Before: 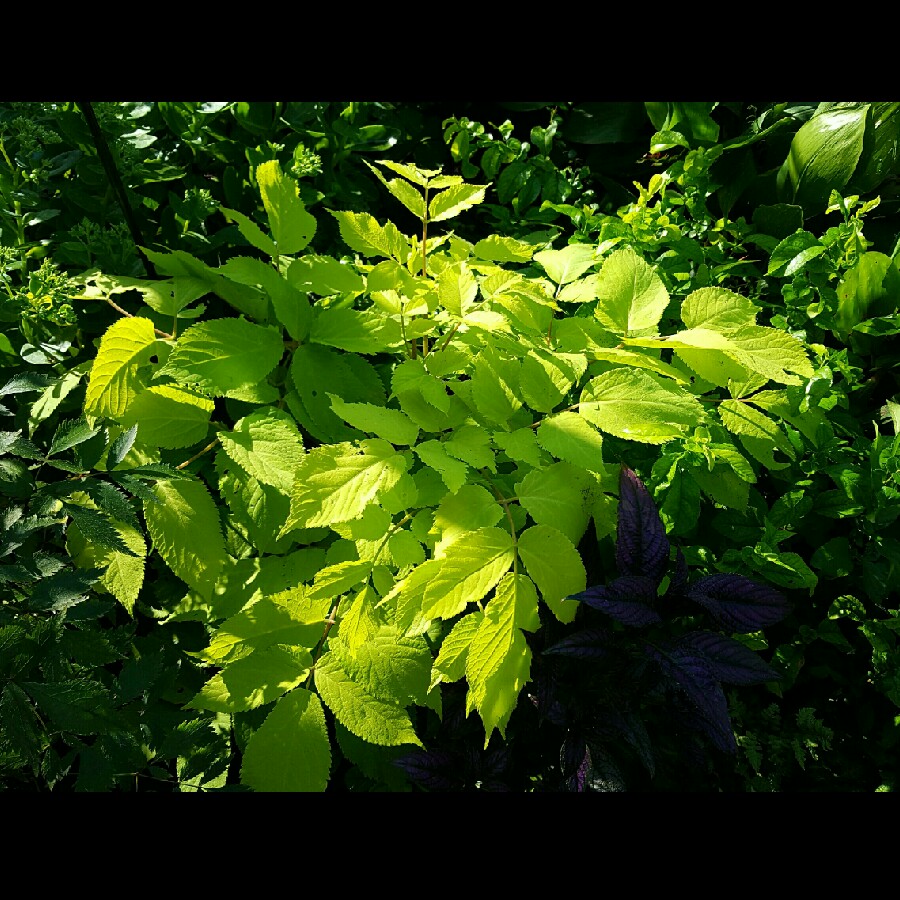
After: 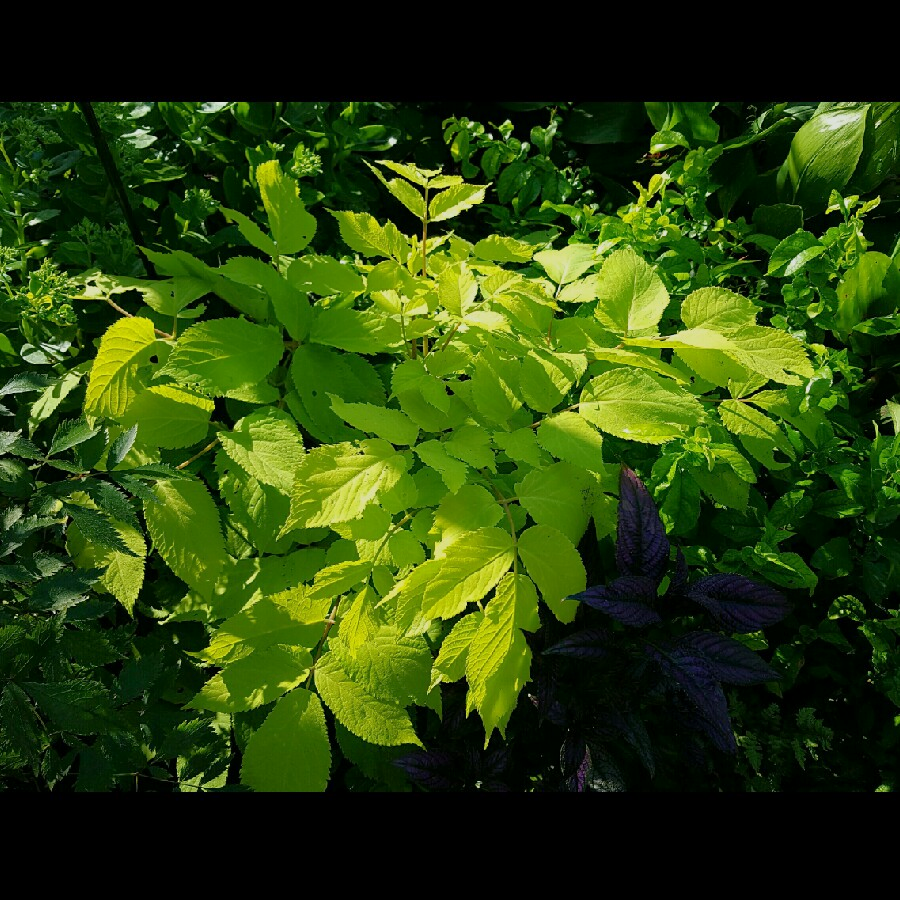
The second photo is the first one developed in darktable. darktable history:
tone equalizer: -8 EV 0.282 EV, -7 EV 0.393 EV, -6 EV 0.385 EV, -5 EV 0.279 EV, -3 EV -0.272 EV, -2 EV -0.391 EV, -1 EV -0.407 EV, +0 EV -0.256 EV, edges refinement/feathering 500, mask exposure compensation -1.57 EV, preserve details no
